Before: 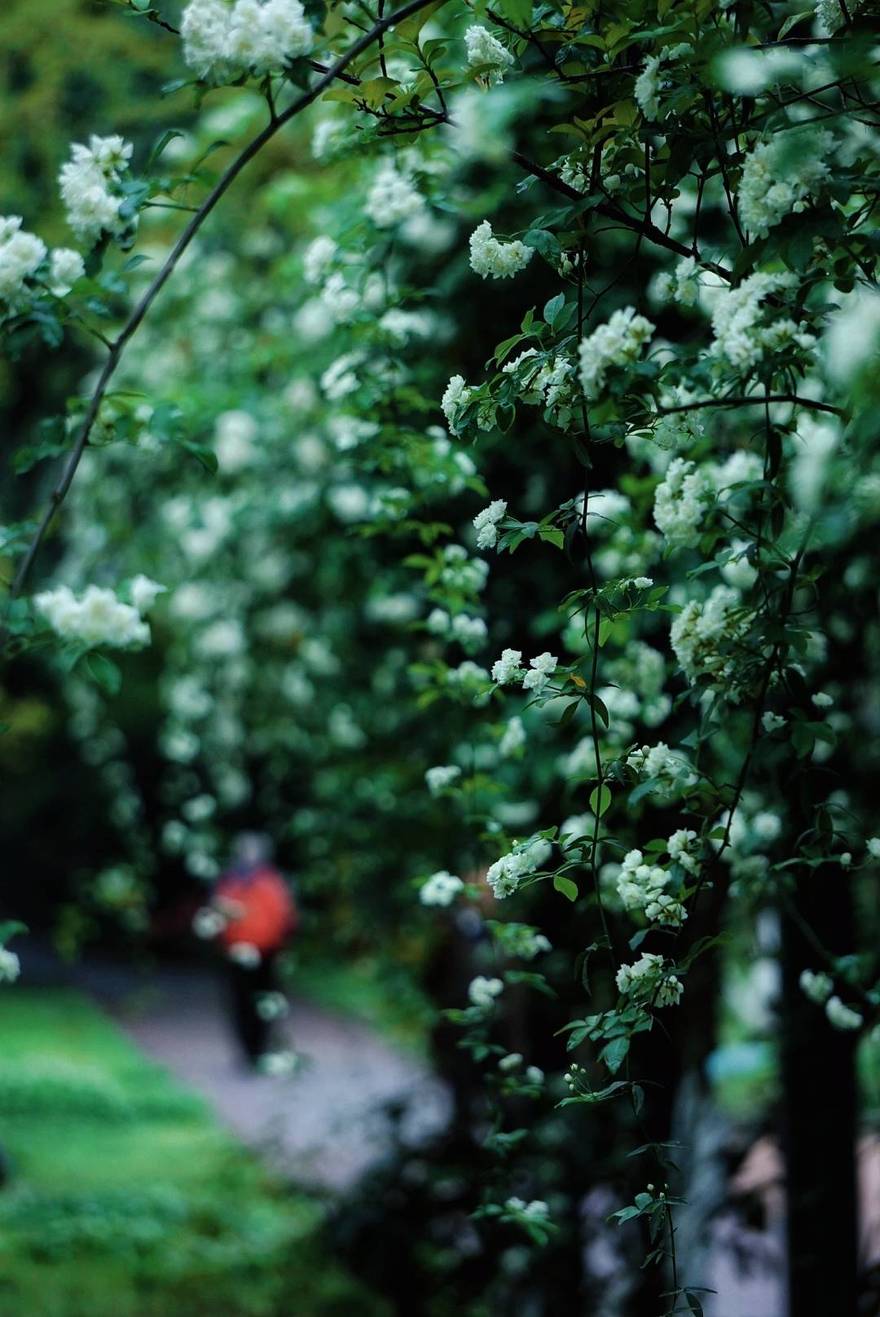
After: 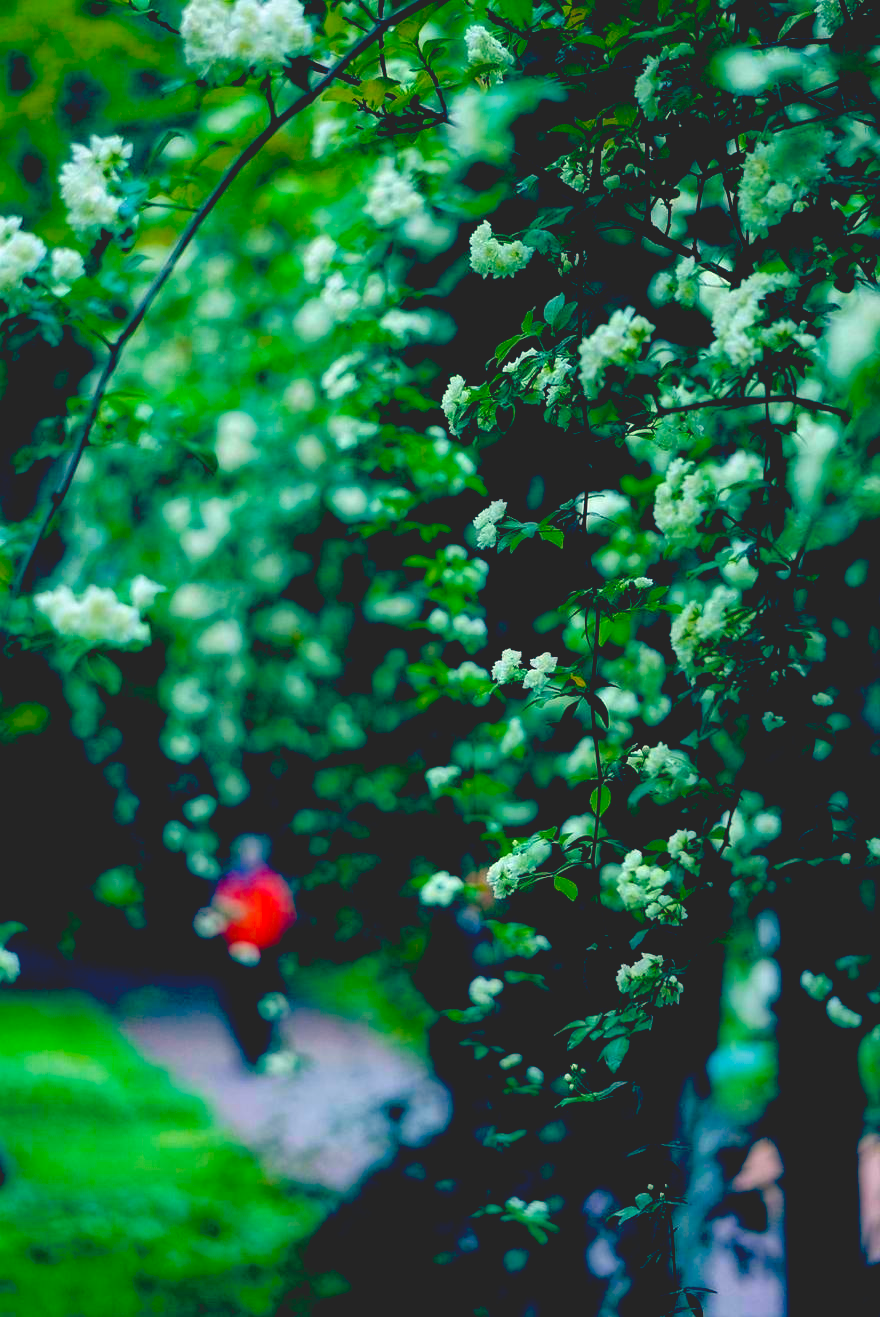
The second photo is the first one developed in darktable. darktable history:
color balance rgb: linear chroma grading › global chroma 20%, perceptual saturation grading › global saturation 25%, perceptual brilliance grading › global brilliance 20%, global vibrance 20%
contrast brightness saturation: contrast -0.28
color balance: lift [0.975, 0.993, 1, 1.015], gamma [1.1, 1, 1, 0.945], gain [1, 1.04, 1, 0.95]
